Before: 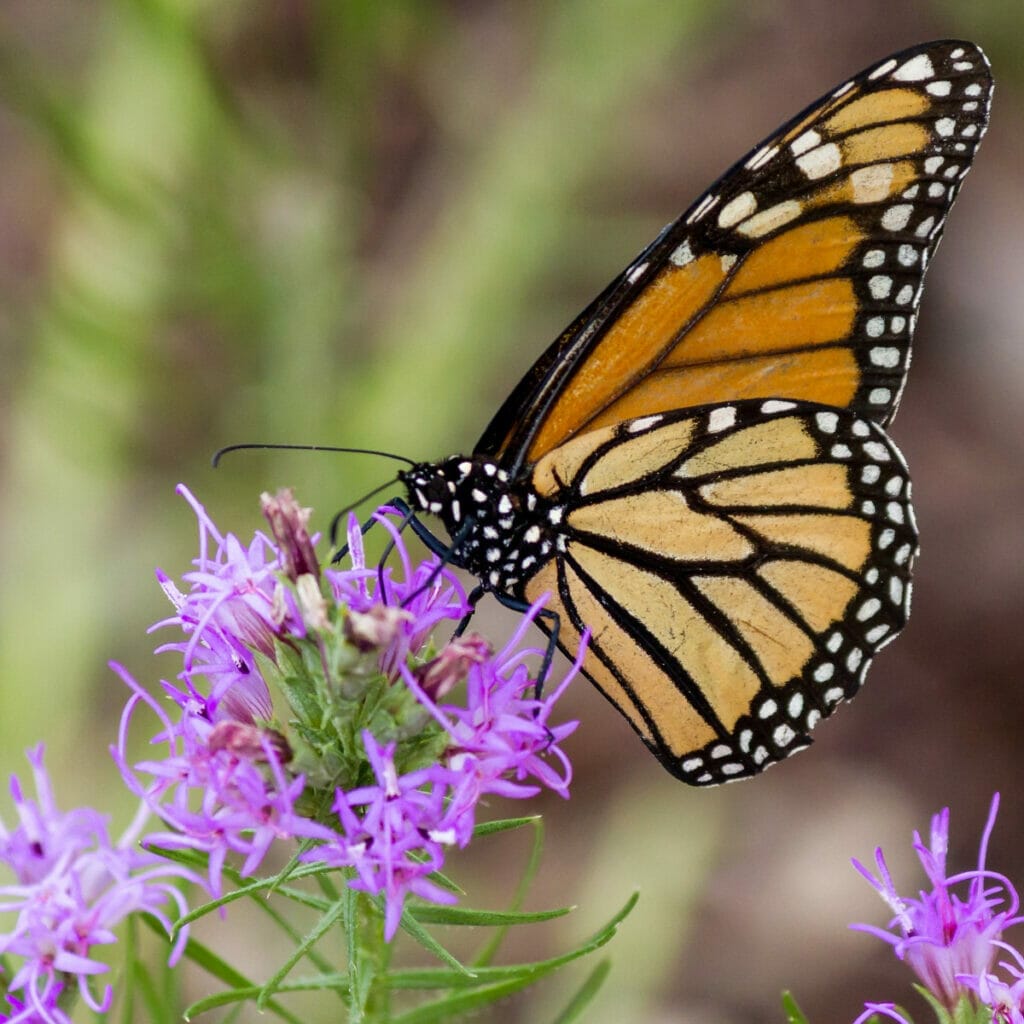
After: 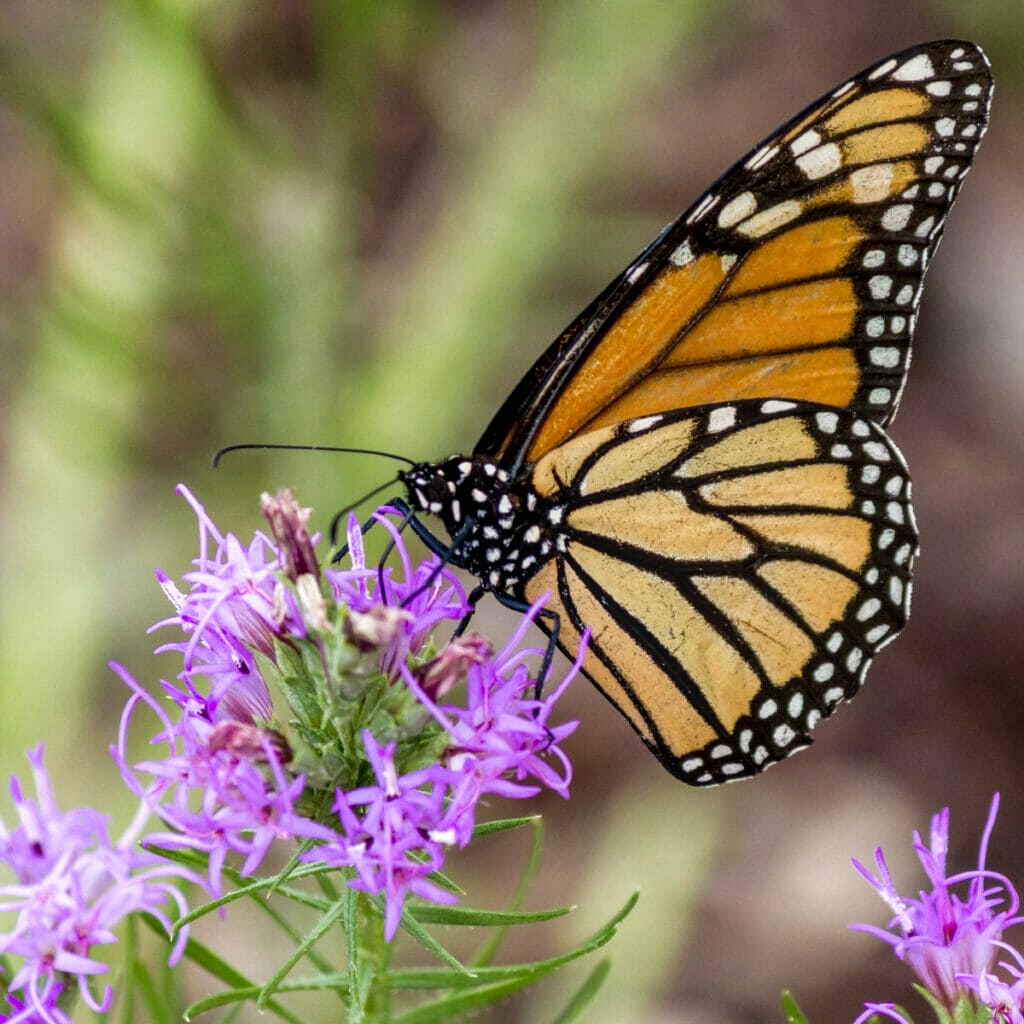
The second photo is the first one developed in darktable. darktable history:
local contrast: on, module defaults
exposure: exposure 0.128 EV
